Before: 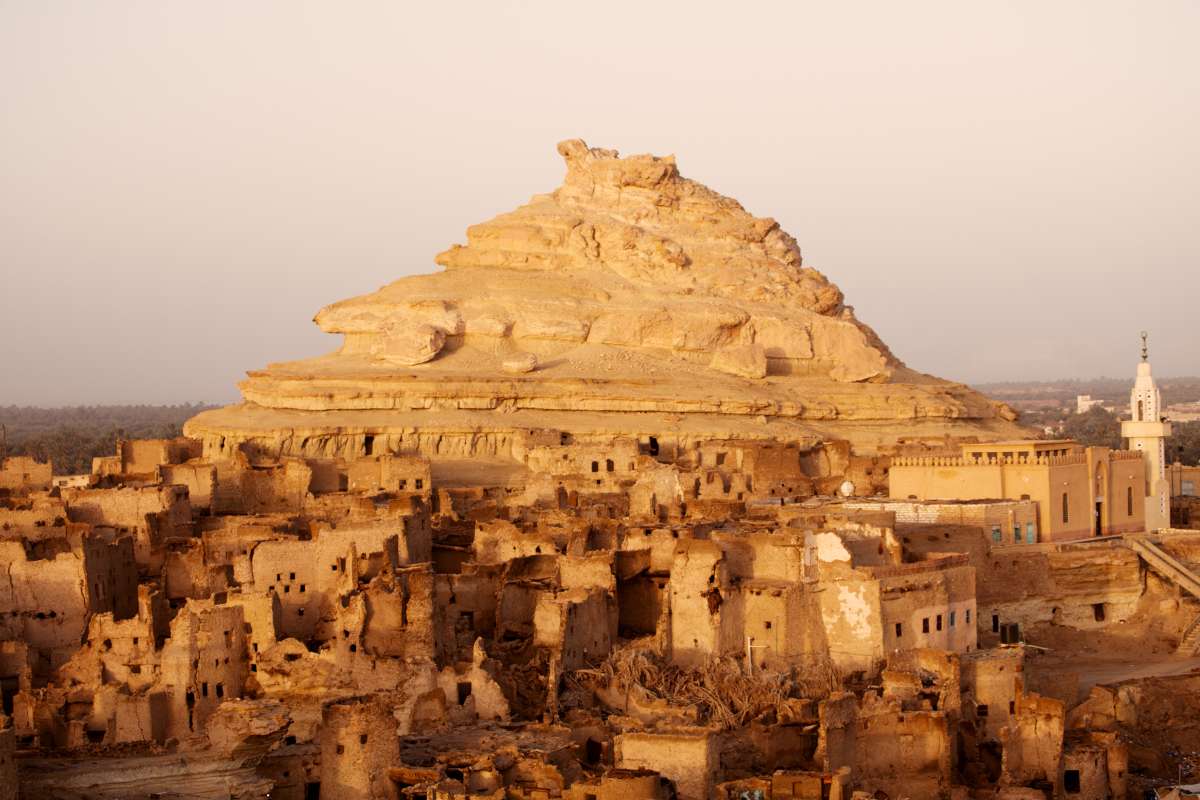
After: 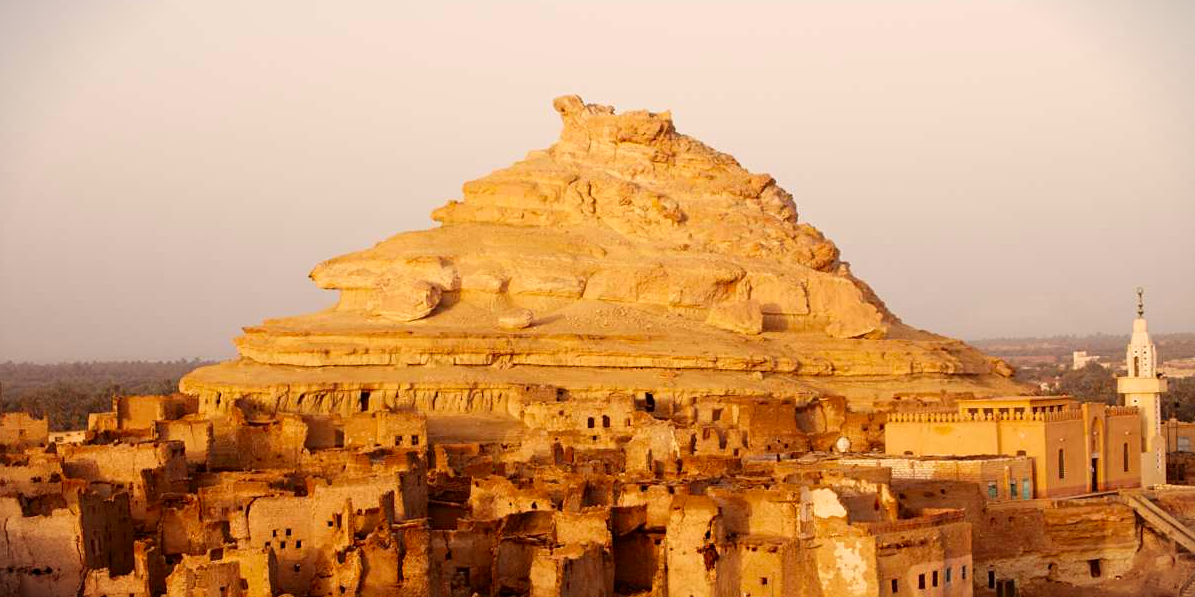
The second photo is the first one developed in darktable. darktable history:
sharpen: amount 0.214
crop: left 0.41%, top 5.566%, bottom 19.755%
vignetting: fall-off start 99.26%, width/height ratio 1.305, unbound false
color correction: highlights b* -0.054, saturation 1.29
